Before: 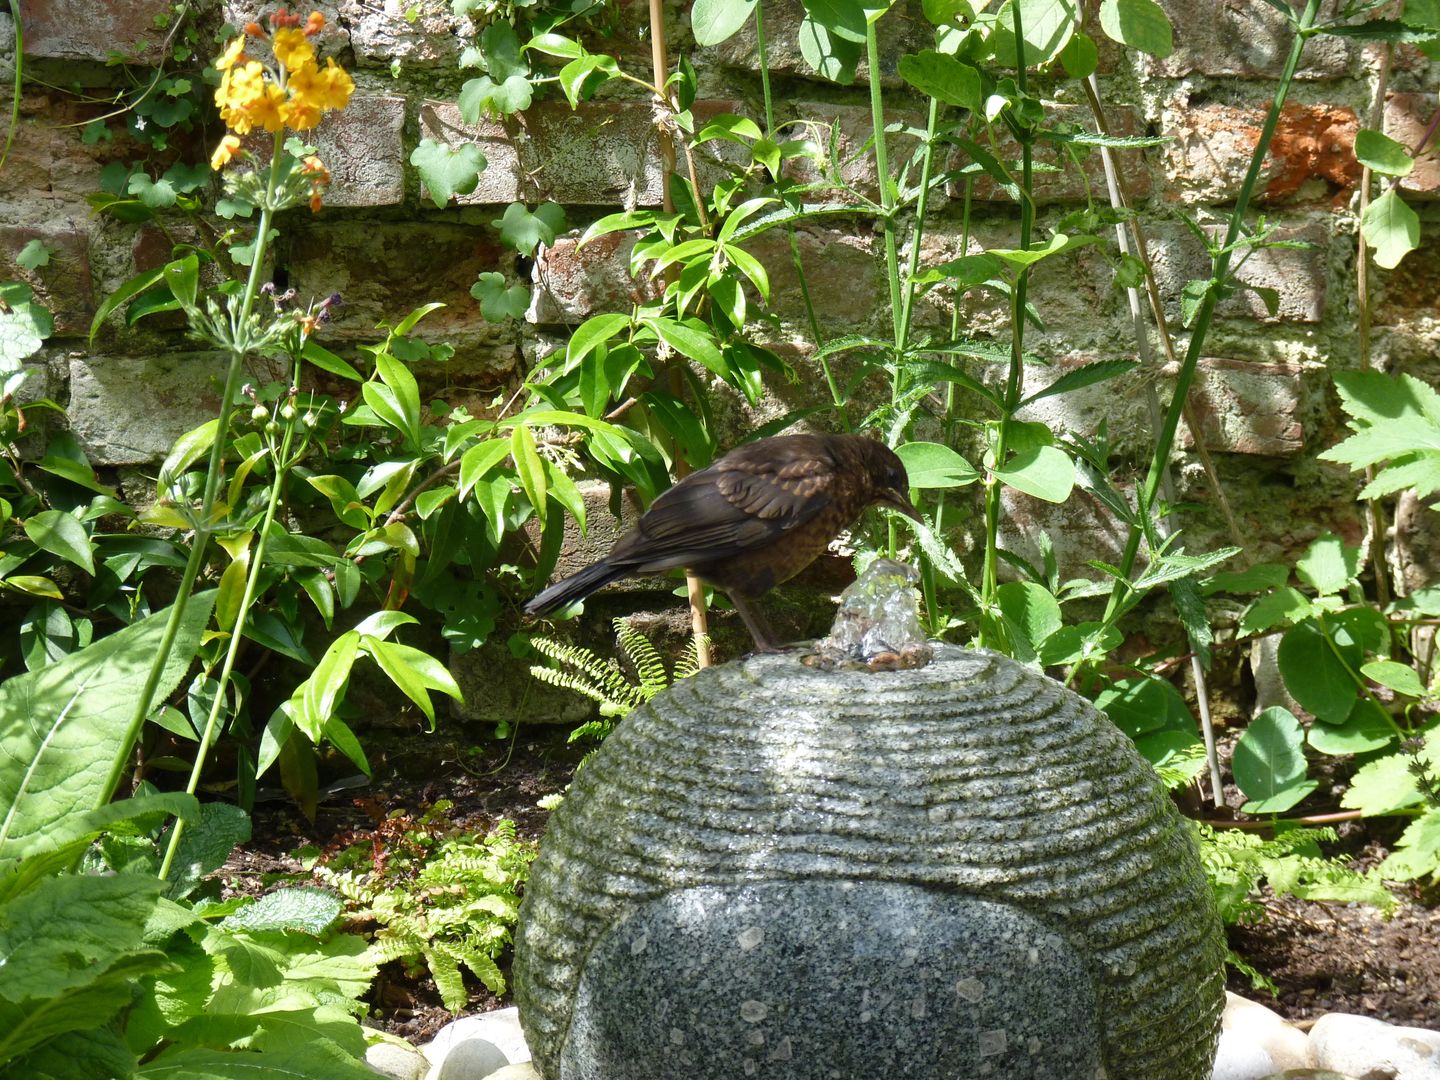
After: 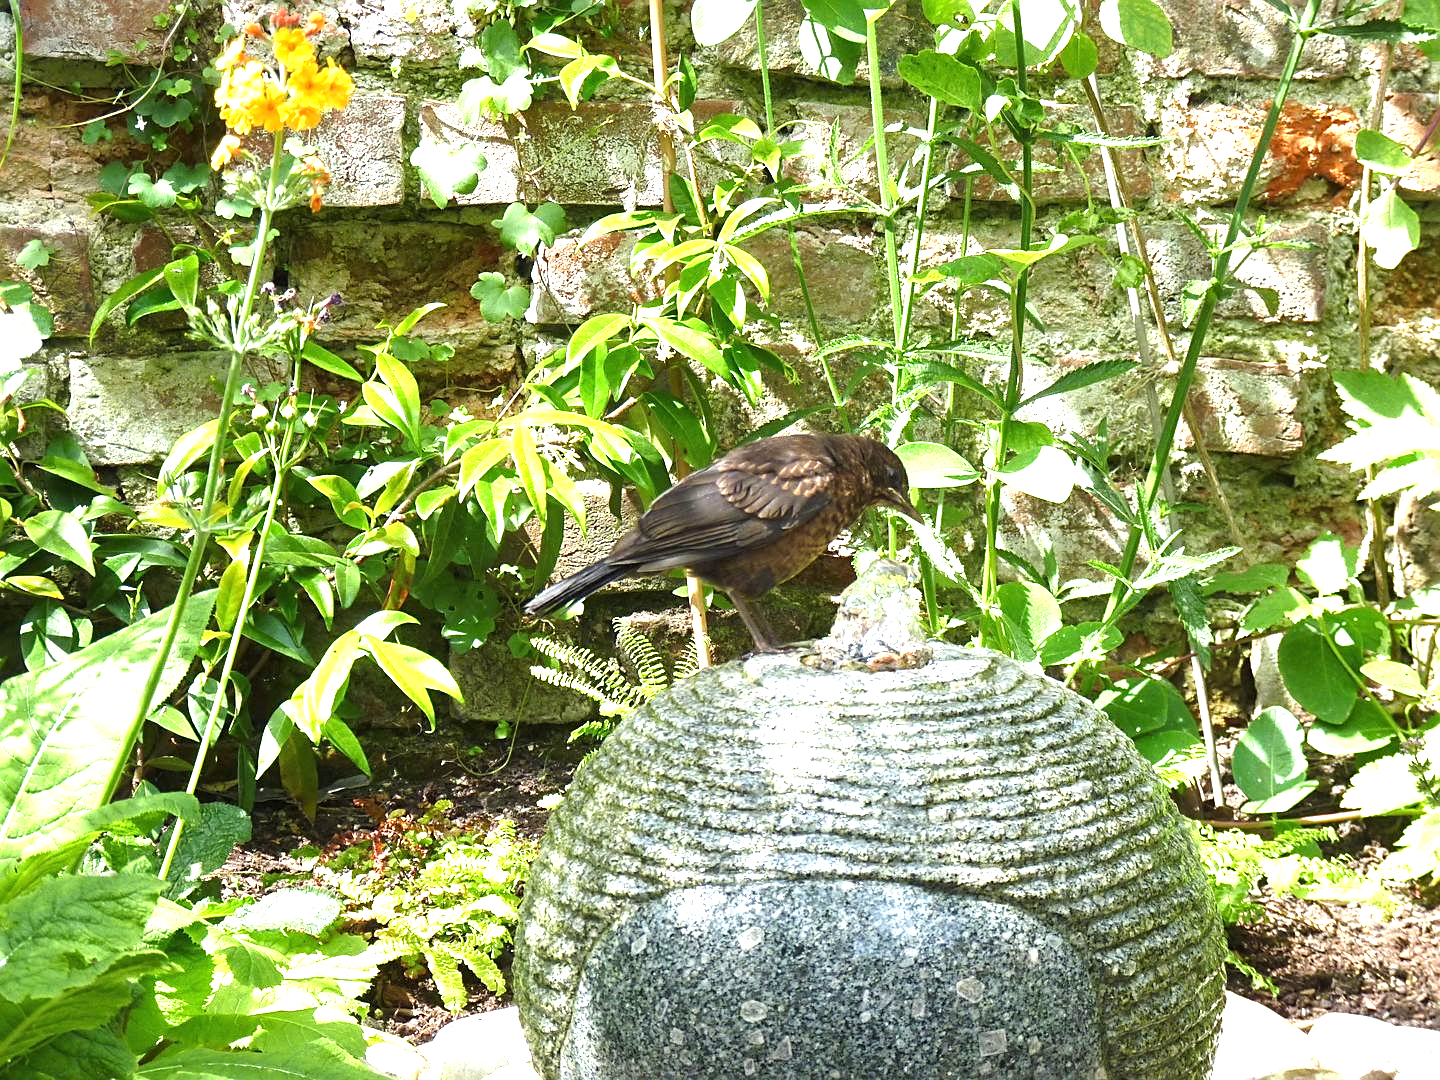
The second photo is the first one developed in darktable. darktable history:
exposure: black level correction 0, exposure 1.474 EV, compensate highlight preservation false
sharpen: on, module defaults
